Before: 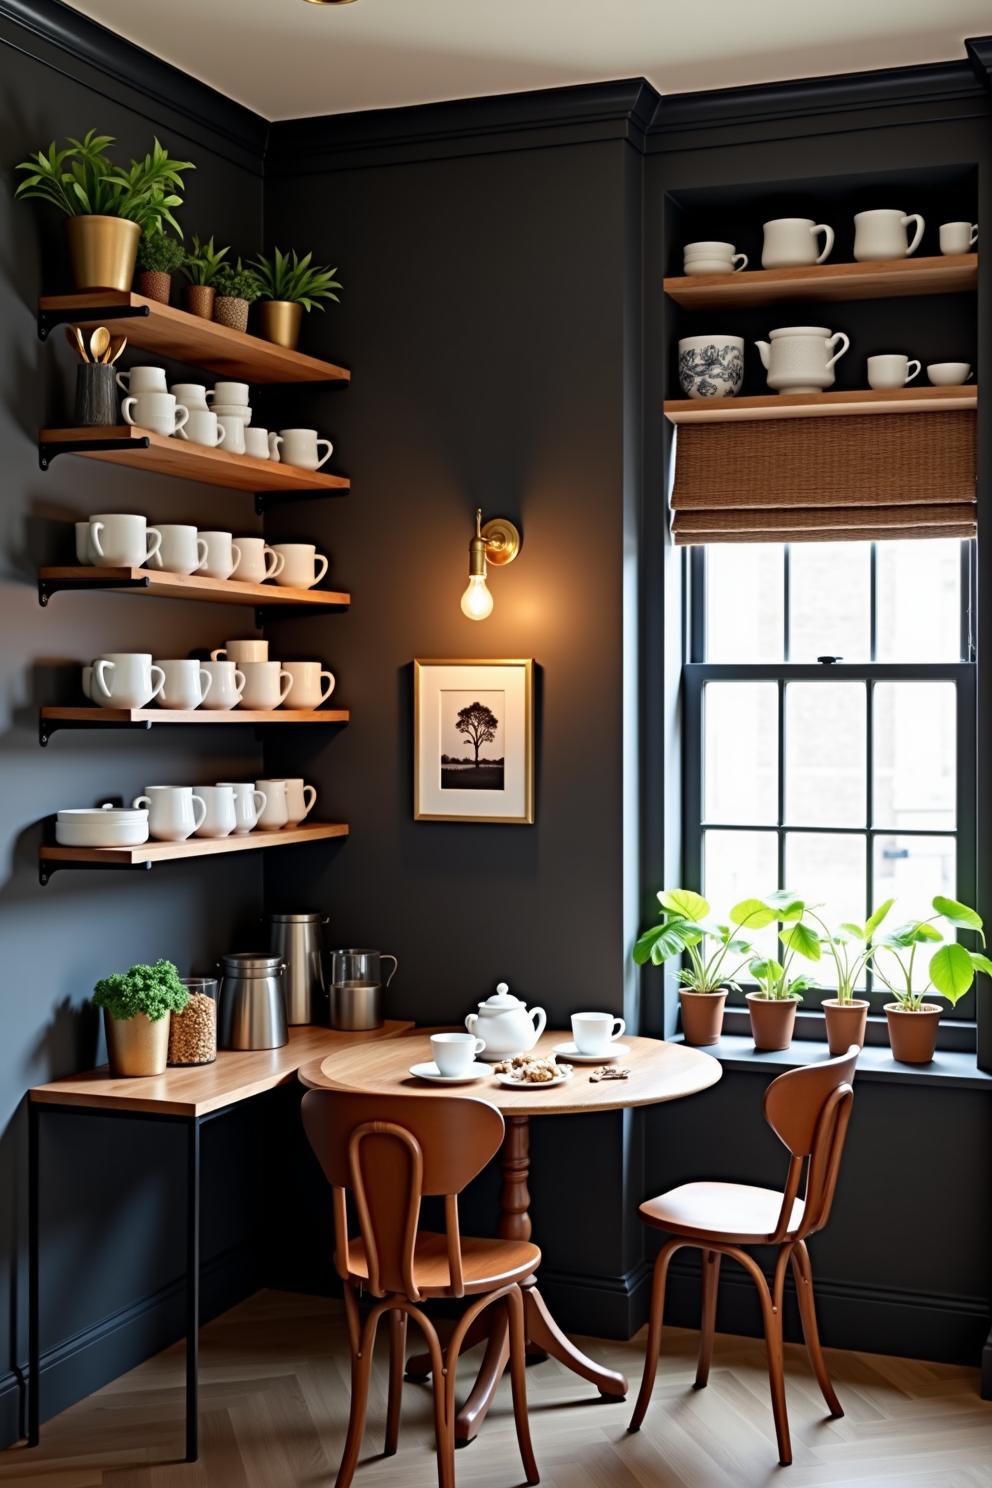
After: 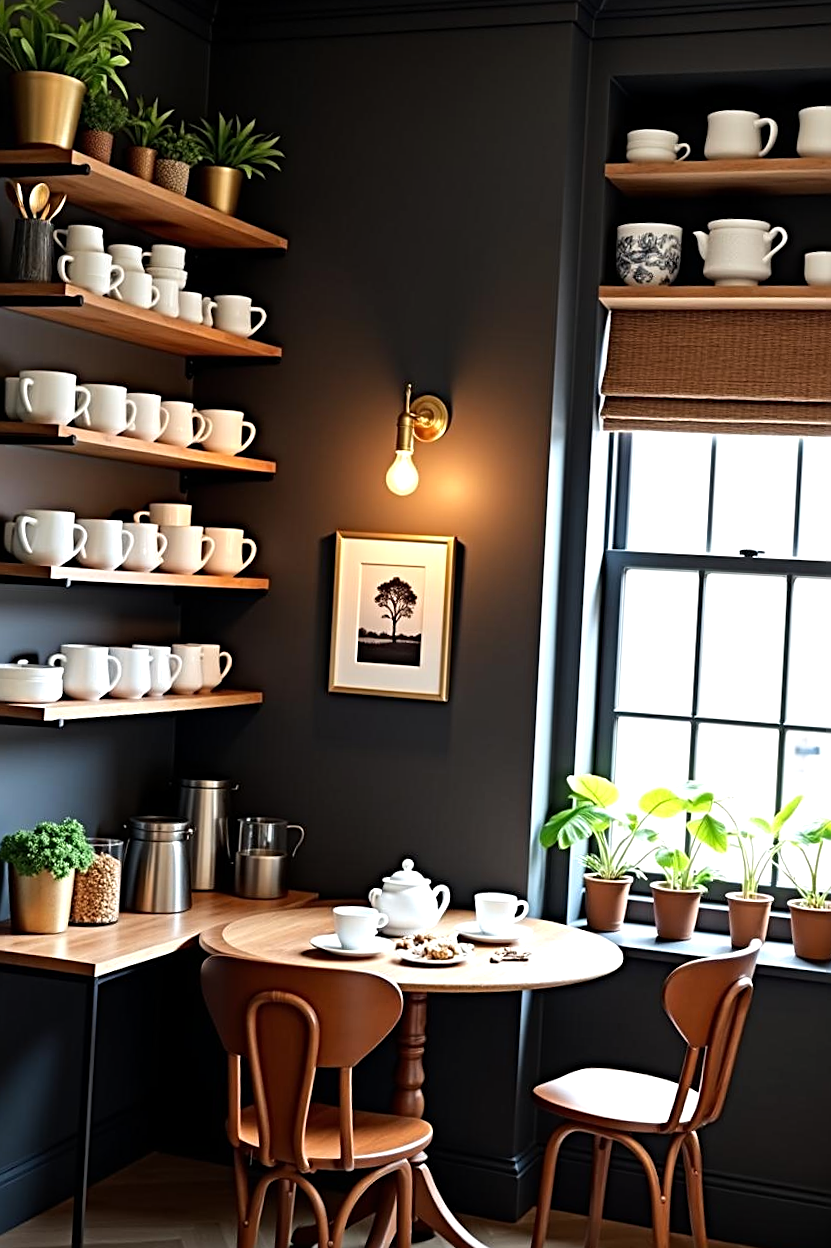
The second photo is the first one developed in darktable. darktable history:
tone equalizer: -8 EV -0.391 EV, -7 EV -0.42 EV, -6 EV -0.314 EV, -5 EV -0.188 EV, -3 EV 0.232 EV, -2 EV 0.318 EV, -1 EV 0.393 EV, +0 EV 0.424 EV, mask exposure compensation -0.503 EV
sharpen: on, module defaults
crop and rotate: angle -2.95°, left 5.161%, top 5.197%, right 4.603%, bottom 4.55%
